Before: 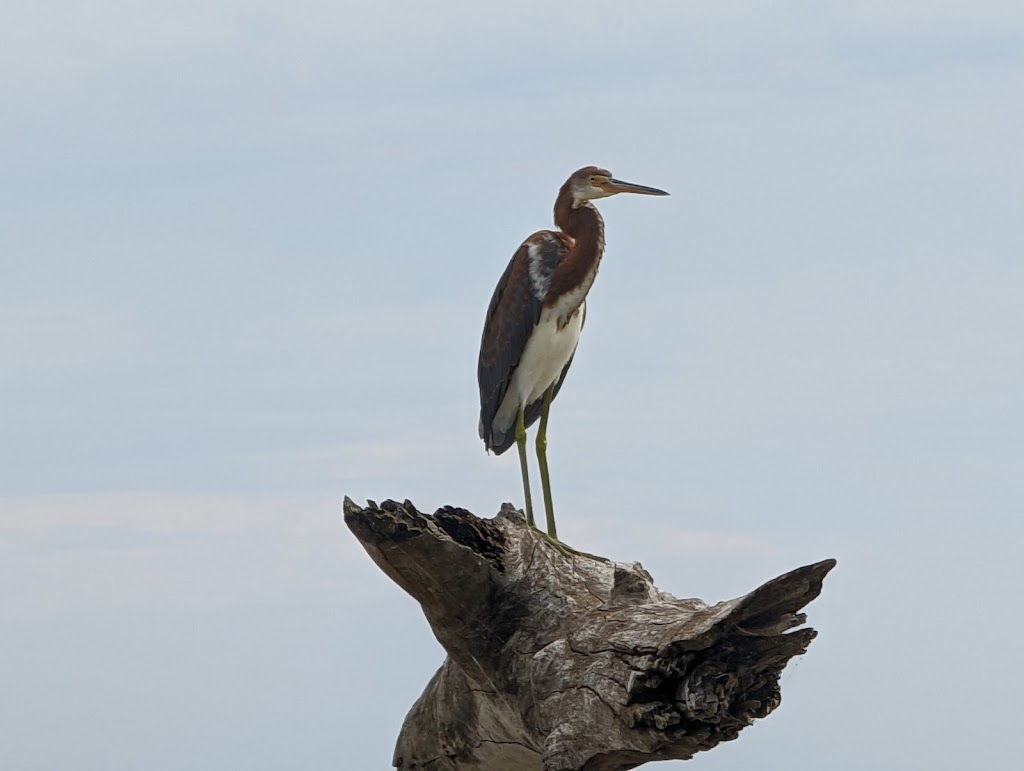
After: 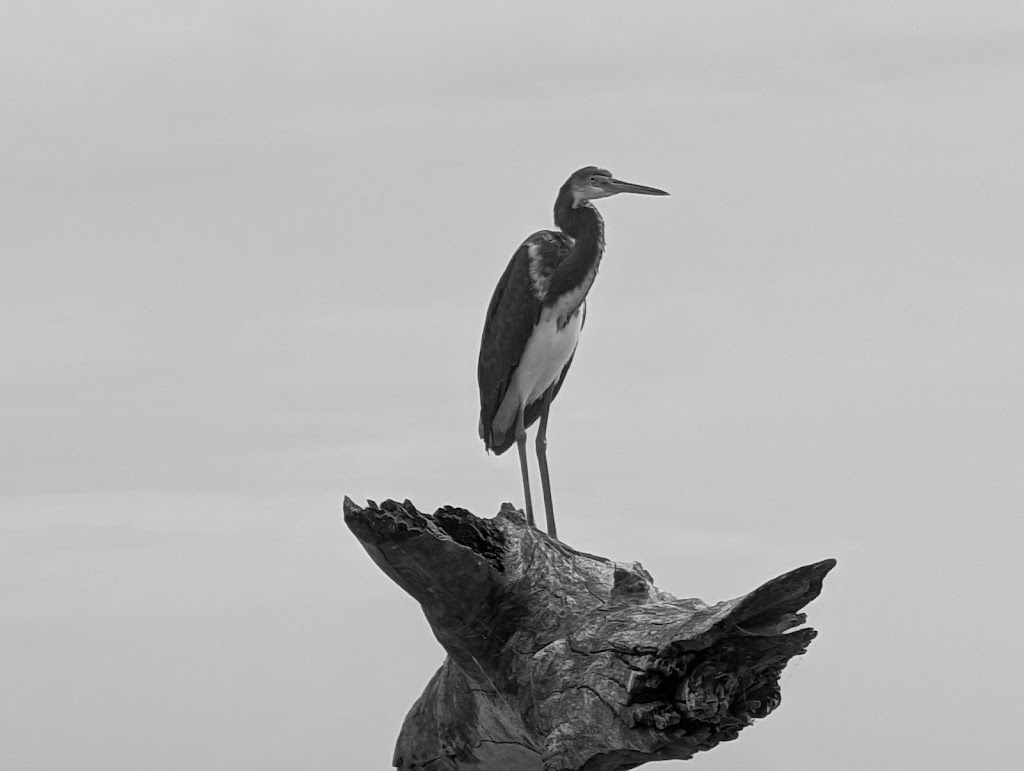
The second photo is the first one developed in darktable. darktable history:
color calibration: output gray [0.714, 0.278, 0, 0], x 0.37, y 0.382, temperature 4316.23 K, saturation algorithm version 1 (2020)
